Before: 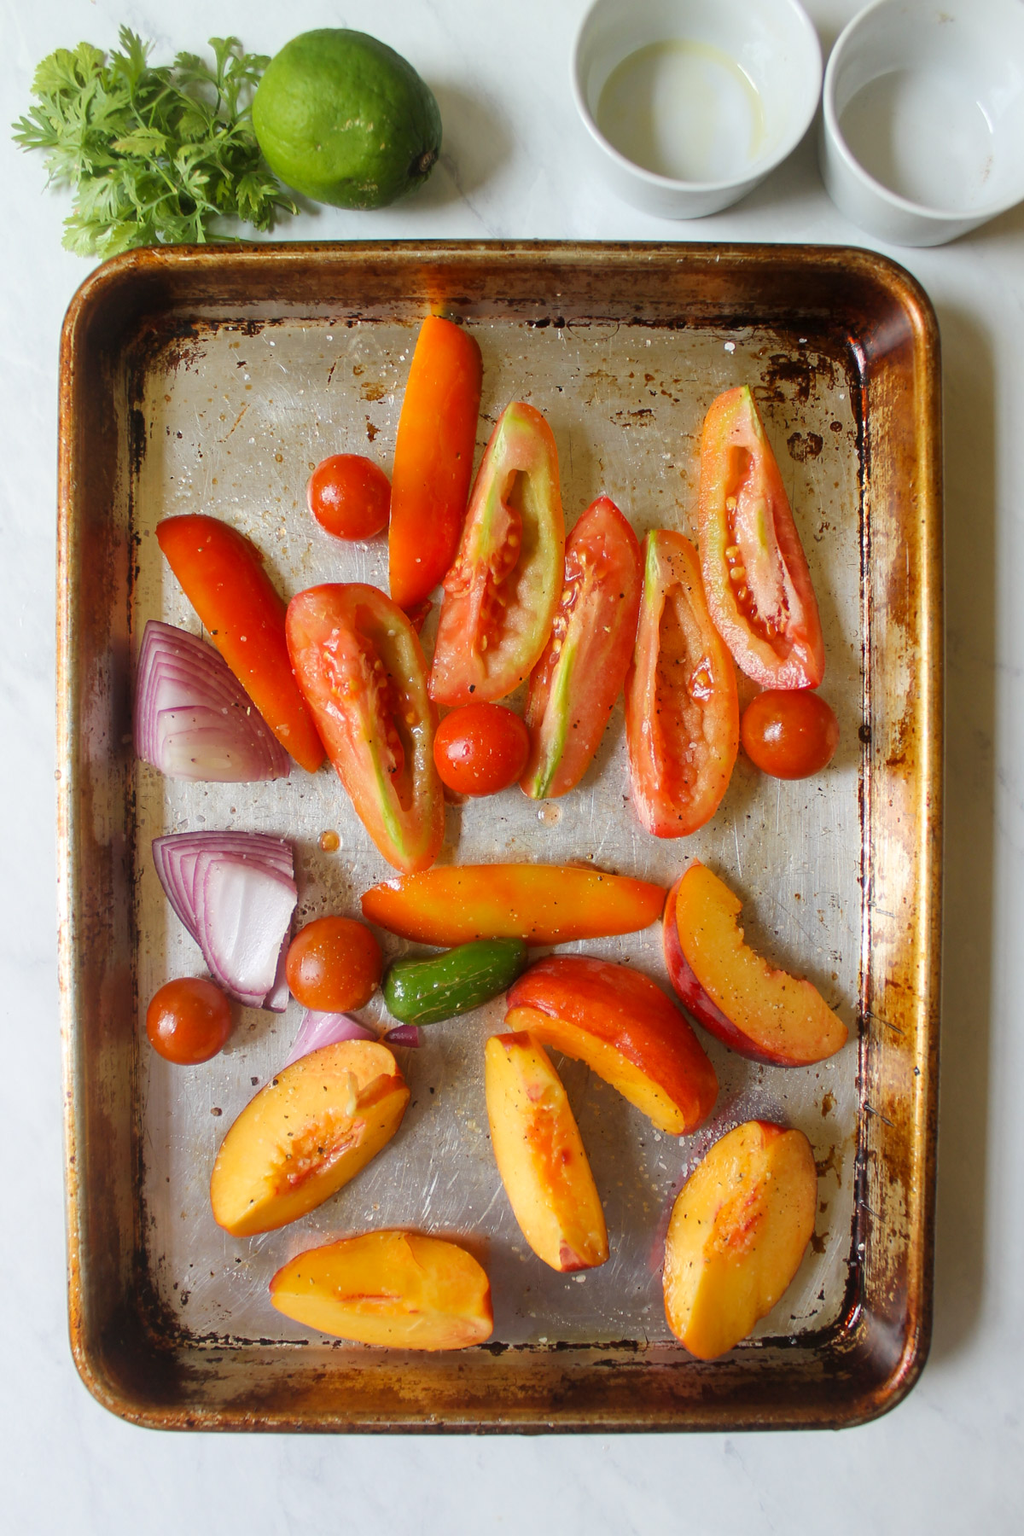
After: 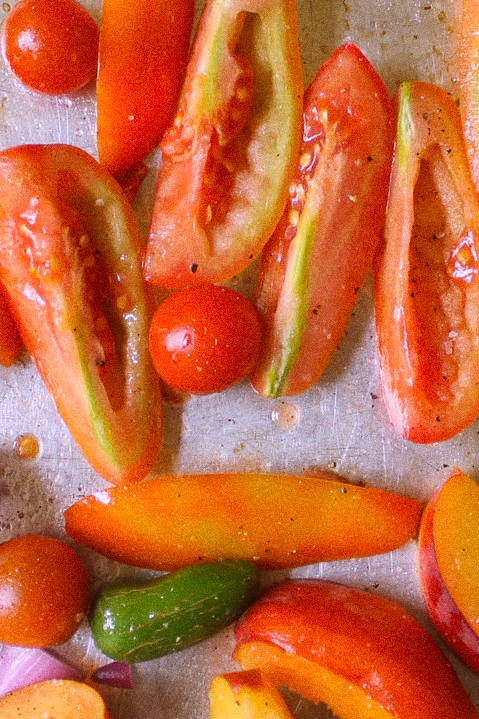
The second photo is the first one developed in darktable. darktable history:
grain: coarseness 11.82 ISO, strength 36.67%, mid-tones bias 74.17%
crop: left 30%, top 30%, right 30%, bottom 30%
white balance: red 1.042, blue 1.17
